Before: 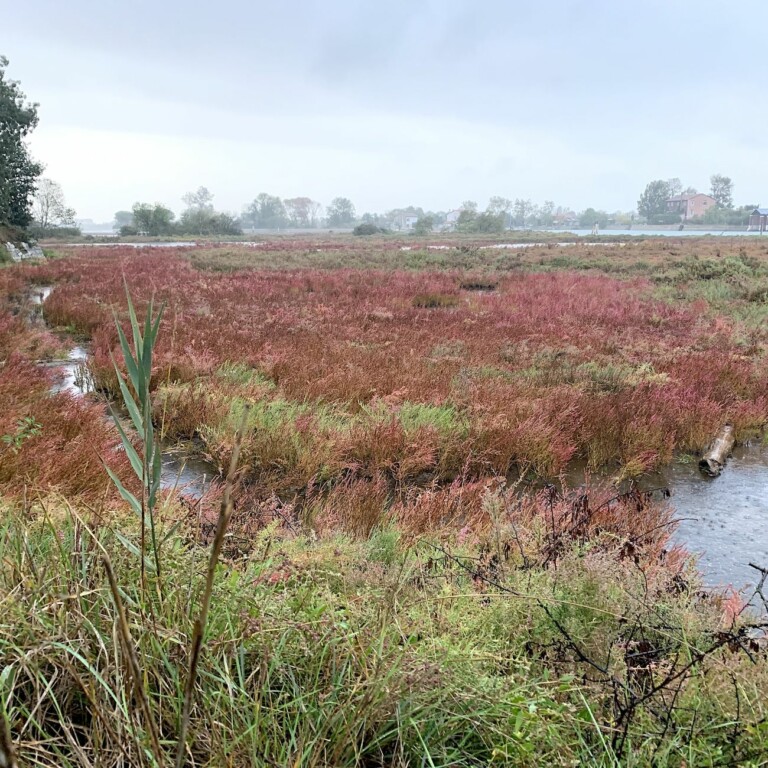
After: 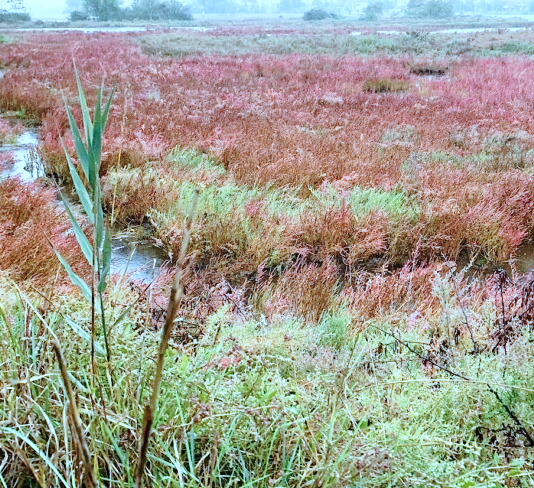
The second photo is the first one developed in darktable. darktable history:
base curve: curves: ch0 [(0, 0) (0.028, 0.03) (0.121, 0.232) (0.46, 0.748) (0.859, 0.968) (1, 1)], preserve colors none
color correction: highlights a* -9.42, highlights b* -23.13
crop: left 6.606%, top 28.002%, right 23.862%, bottom 8.455%
velvia: strength 14.92%
